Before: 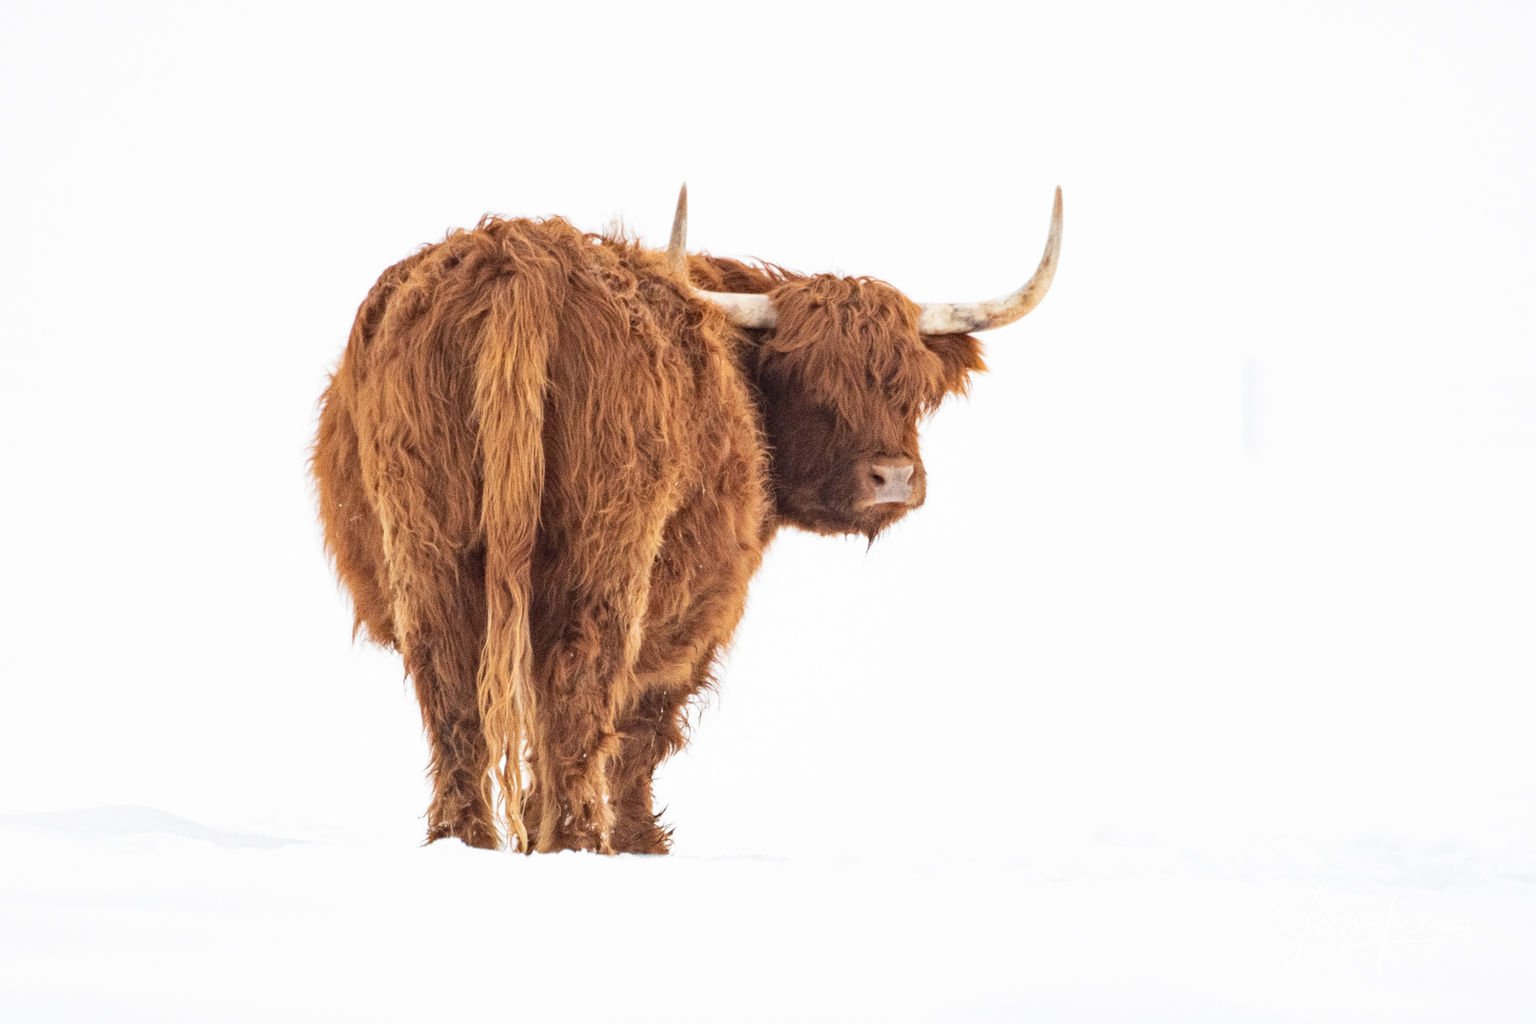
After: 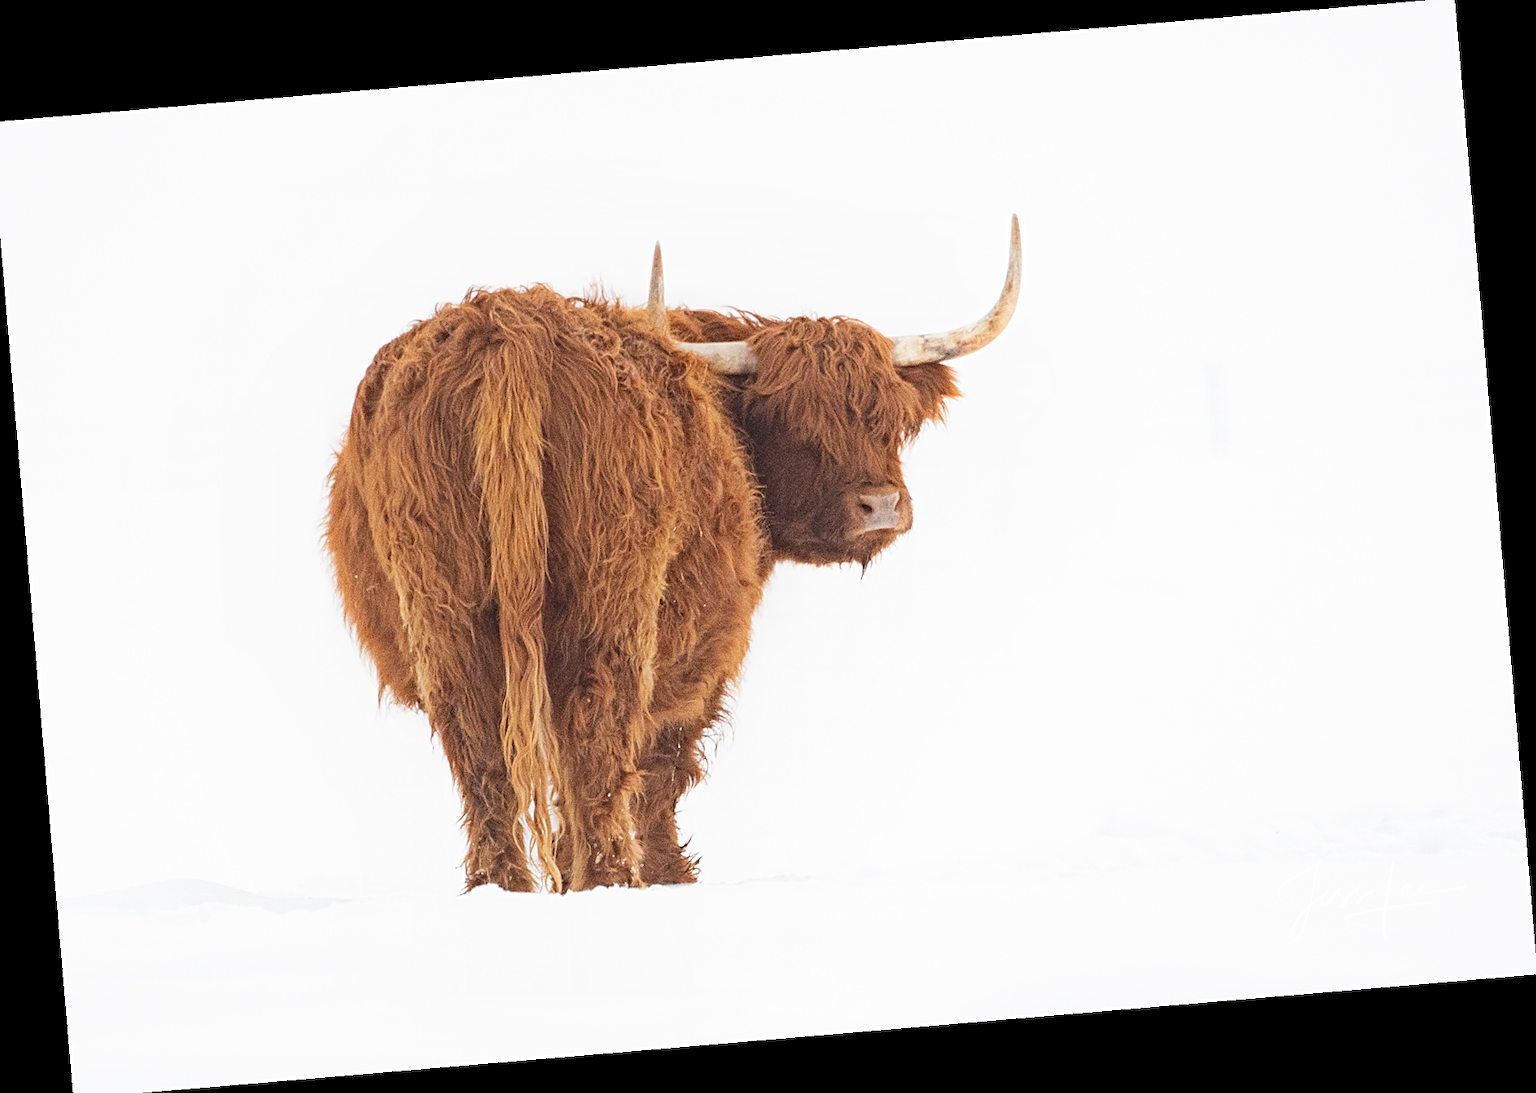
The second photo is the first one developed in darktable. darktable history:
crop and rotate: left 0.614%, top 0.179%, bottom 0.309%
rotate and perspective: rotation -4.86°, automatic cropping off
sharpen: on, module defaults
contrast equalizer: y [[0.439, 0.44, 0.442, 0.457, 0.493, 0.498], [0.5 ×6], [0.5 ×6], [0 ×6], [0 ×6]]
